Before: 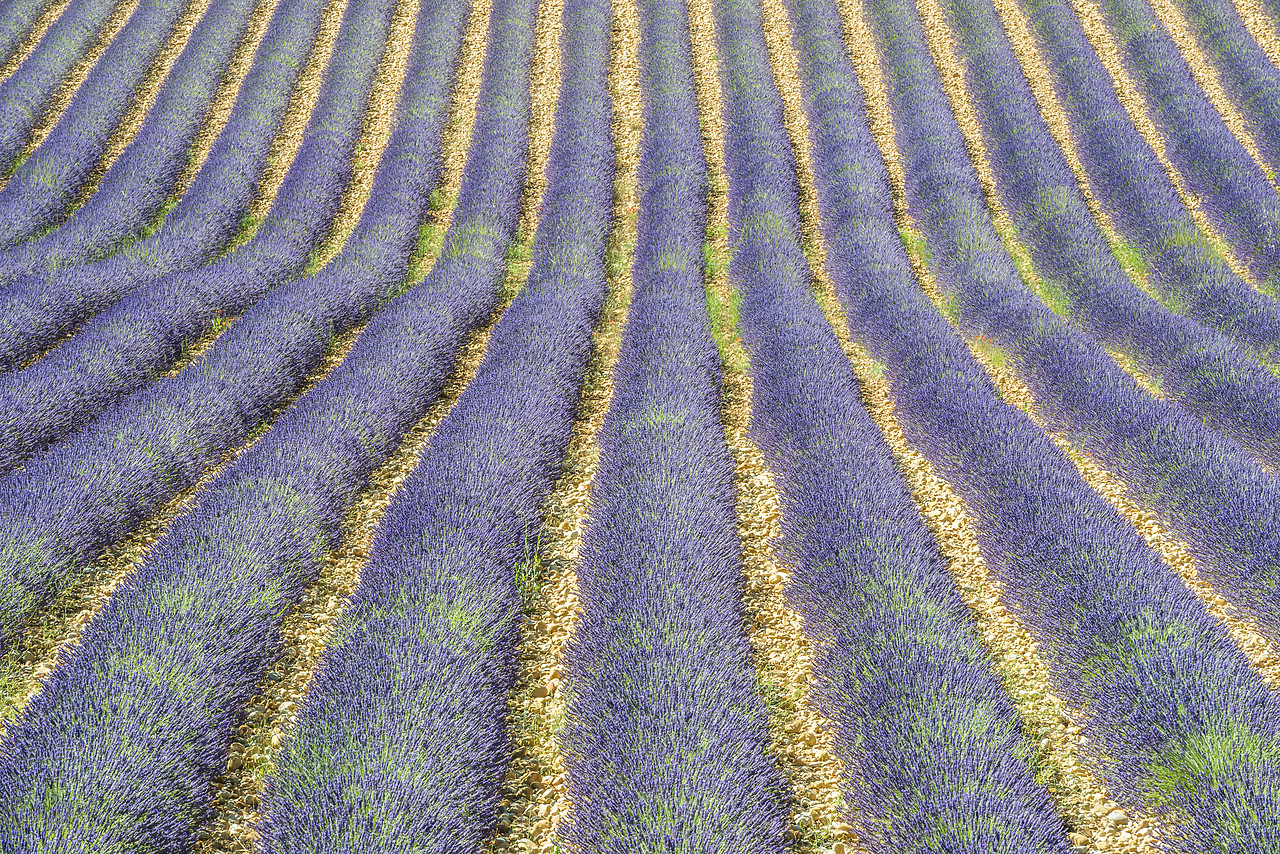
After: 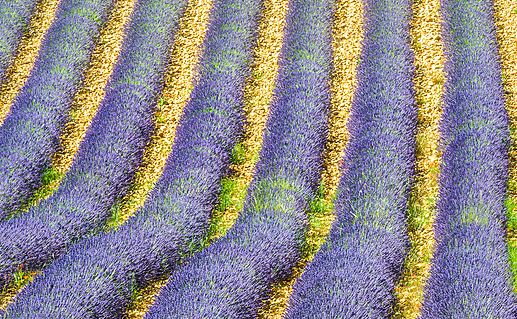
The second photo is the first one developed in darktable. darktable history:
crop: left 15.496%, top 5.424%, right 44.052%, bottom 57.154%
color balance rgb: perceptual saturation grading › global saturation 25.283%, global vibrance 20%
local contrast: mode bilateral grid, contrast 20, coarseness 49, detail 161%, midtone range 0.2
